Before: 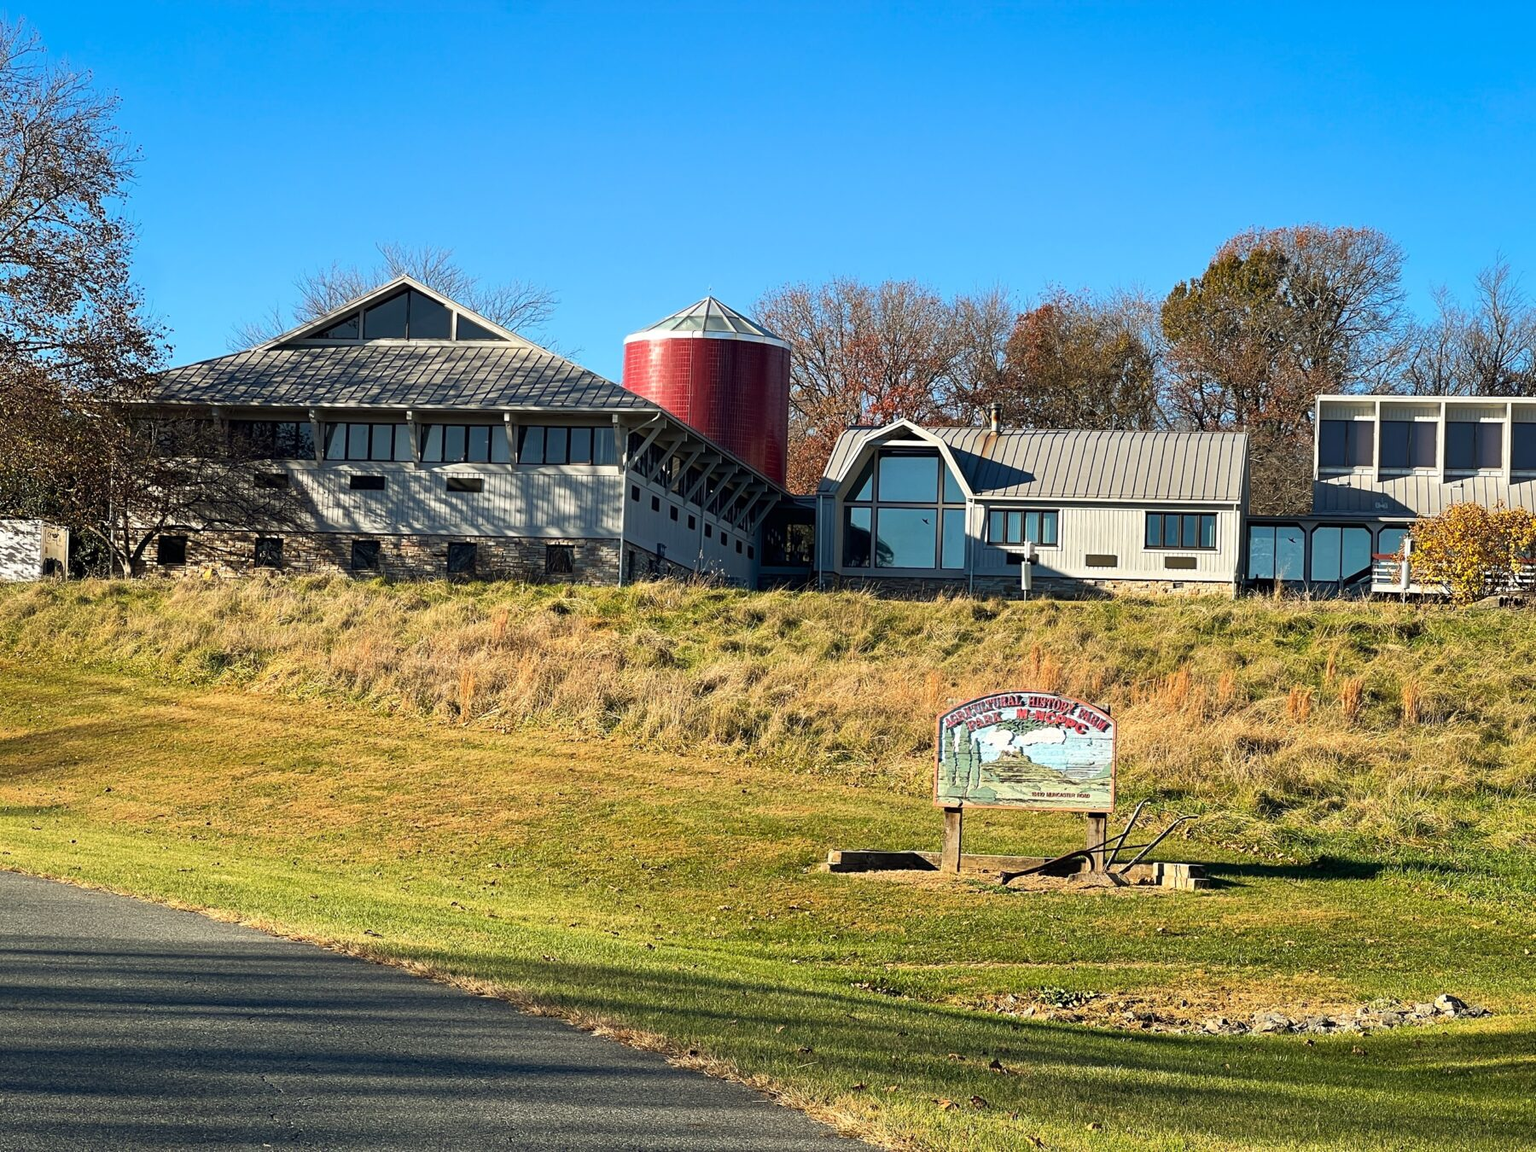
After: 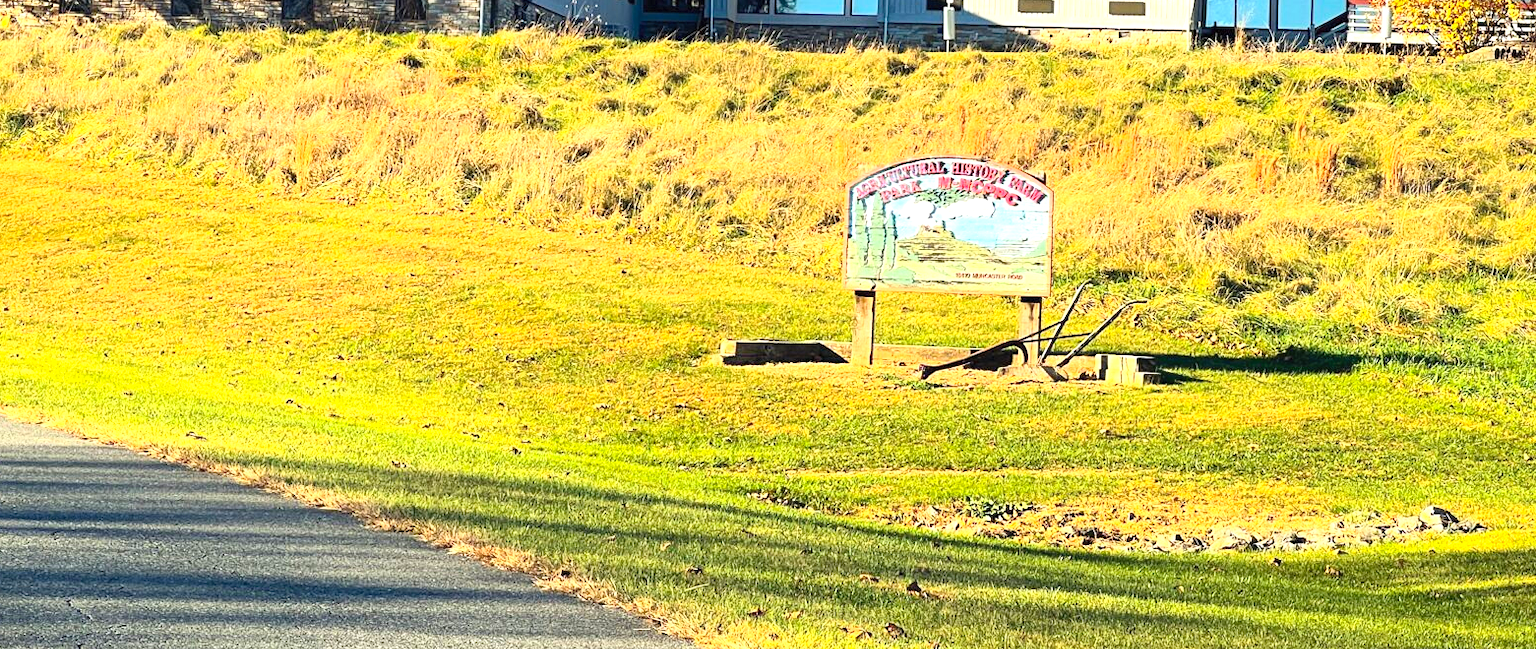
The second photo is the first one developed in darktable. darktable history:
crop and rotate: left 13.261%, top 48.237%, bottom 2.868%
exposure: exposure 0.812 EV, compensate highlight preservation false
contrast brightness saturation: contrast 0.242, brightness 0.263, saturation 0.384
